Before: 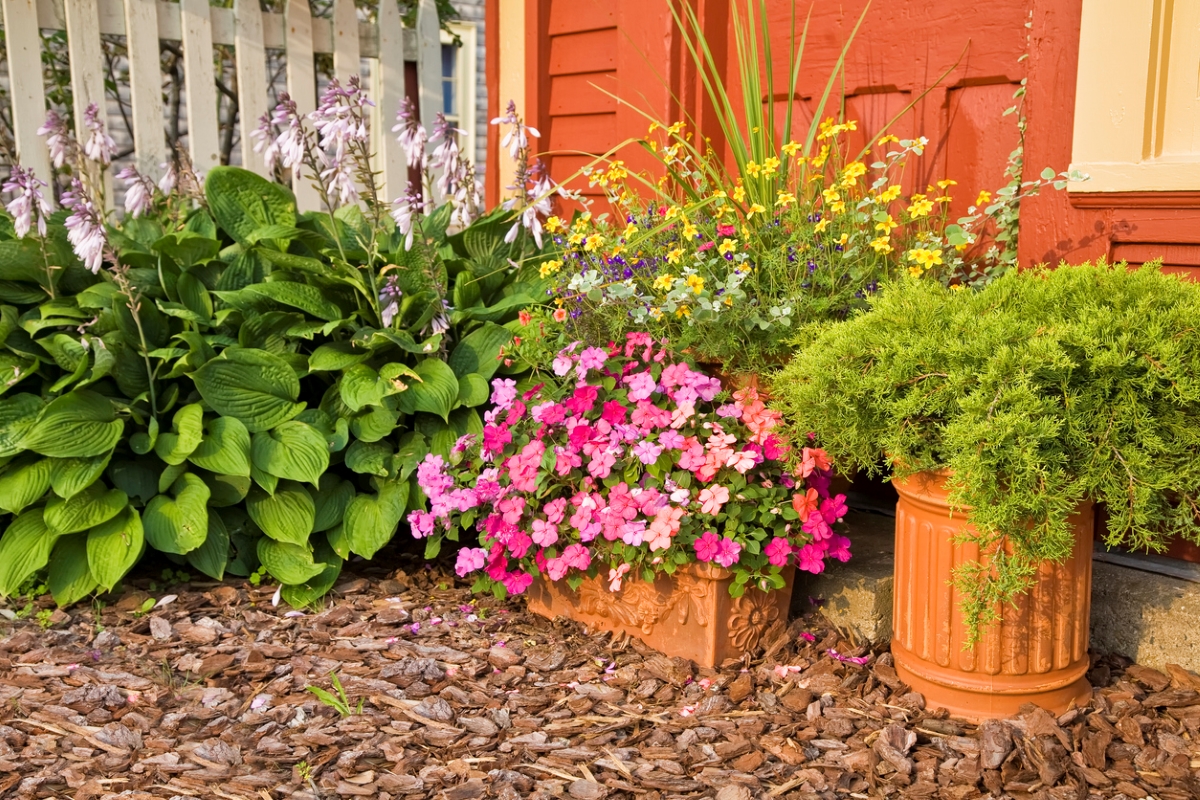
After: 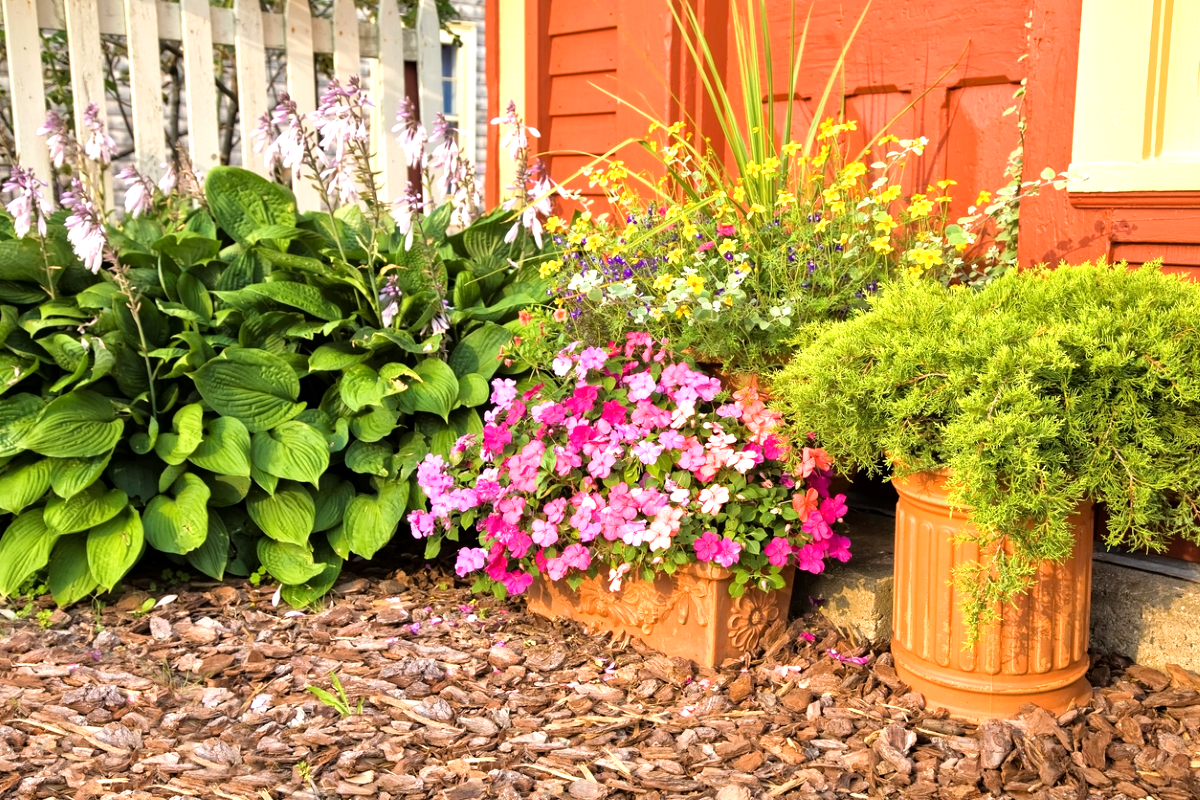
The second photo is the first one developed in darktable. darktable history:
tone equalizer: -8 EV -0.731 EV, -7 EV -0.708 EV, -6 EV -0.58 EV, -5 EV -0.388 EV, -3 EV 0.402 EV, -2 EV 0.6 EV, -1 EV 0.684 EV, +0 EV 0.78 EV
